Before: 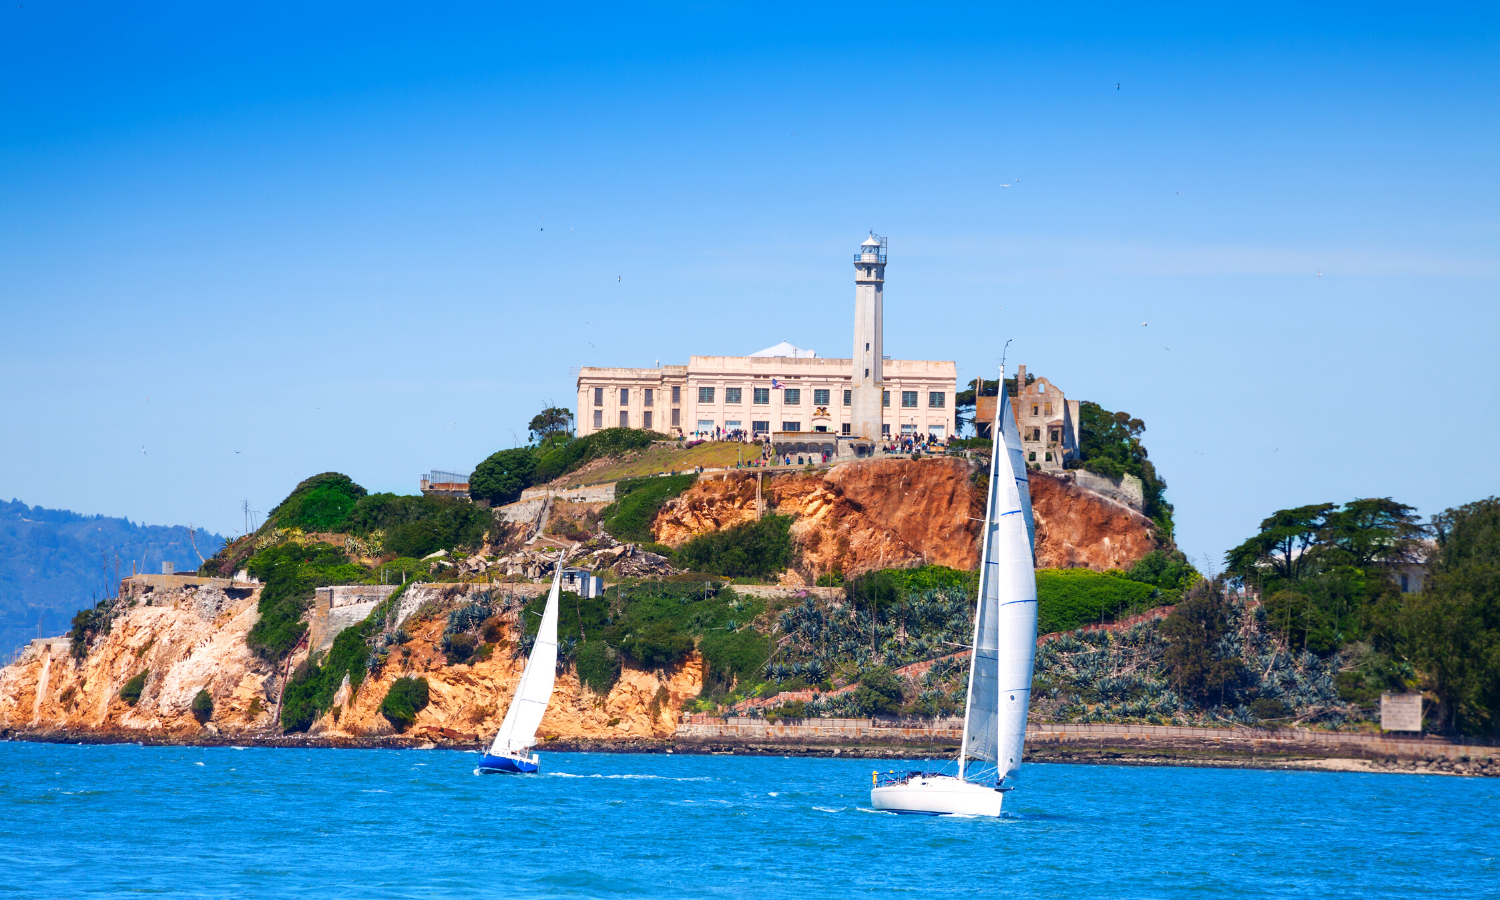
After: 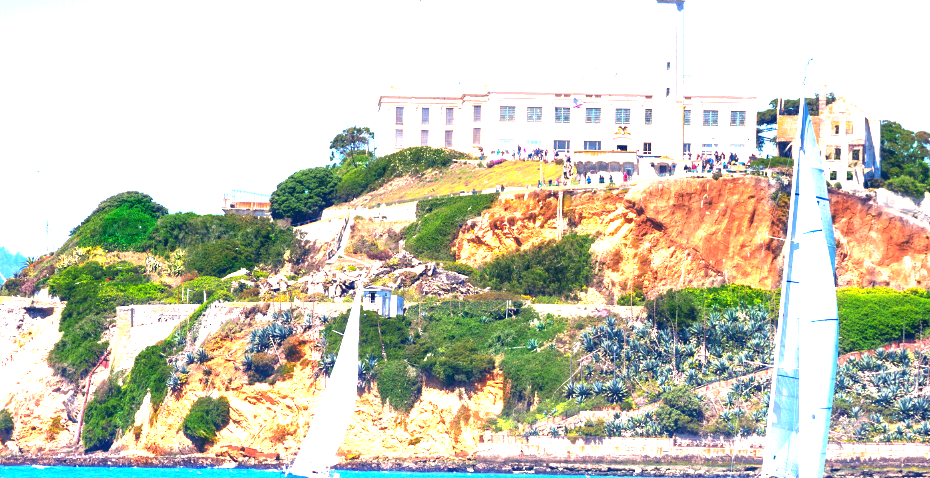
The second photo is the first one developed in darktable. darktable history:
crop: left 13.312%, top 31.28%, right 24.627%, bottom 15.582%
exposure: black level correction 0, exposure 1.9 EV, compensate highlight preservation false
